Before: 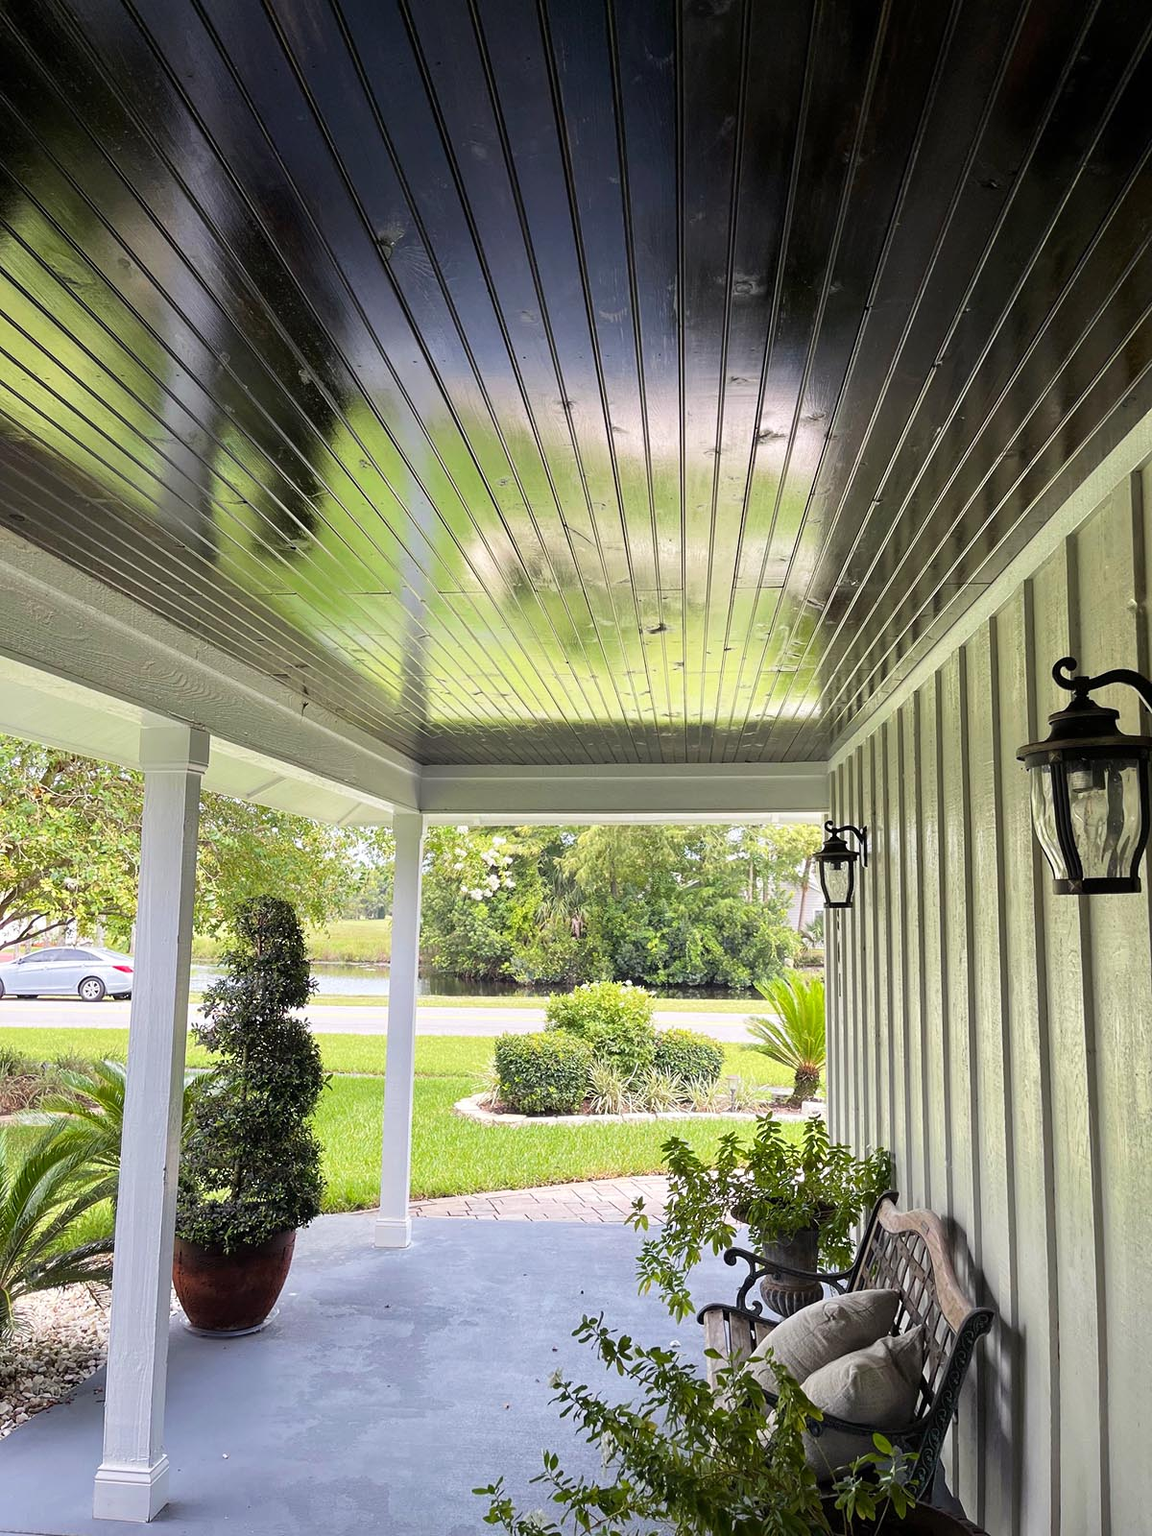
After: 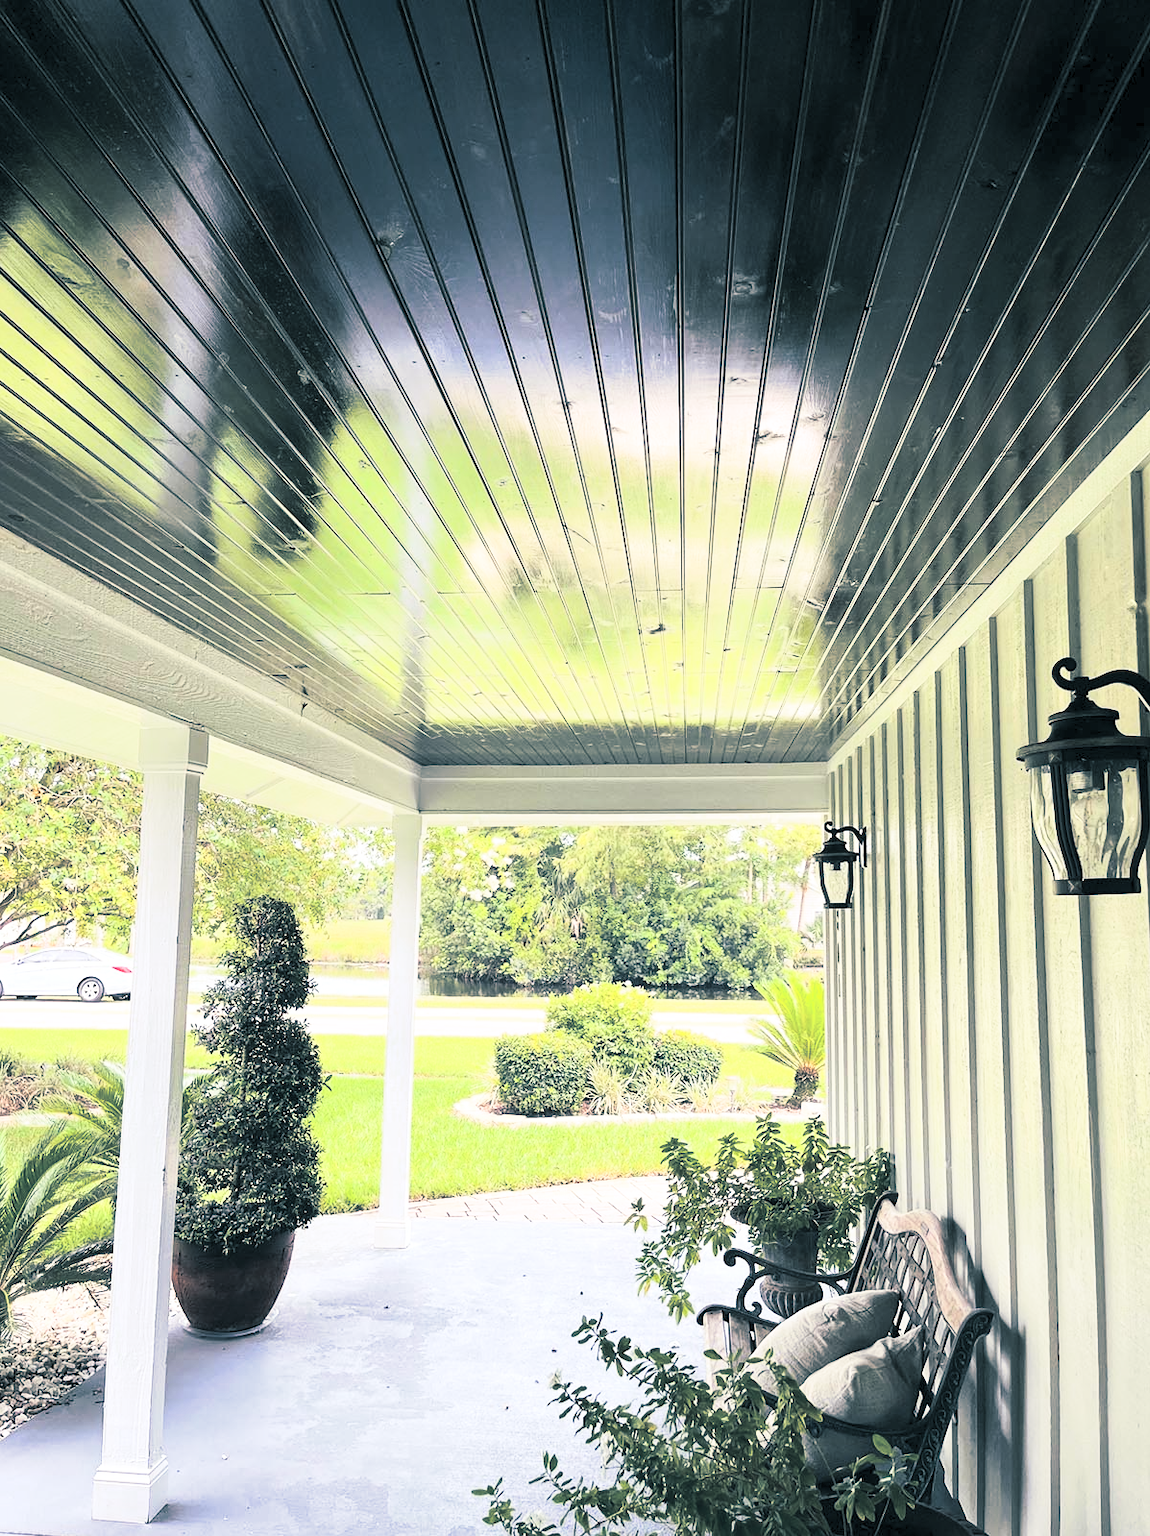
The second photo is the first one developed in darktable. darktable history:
crop and rotate: left 0.126%
contrast brightness saturation: contrast 0.39, brightness 0.53
split-toning: shadows › hue 205.2°, shadows › saturation 0.43, highlights › hue 54°, highlights › saturation 0.54
